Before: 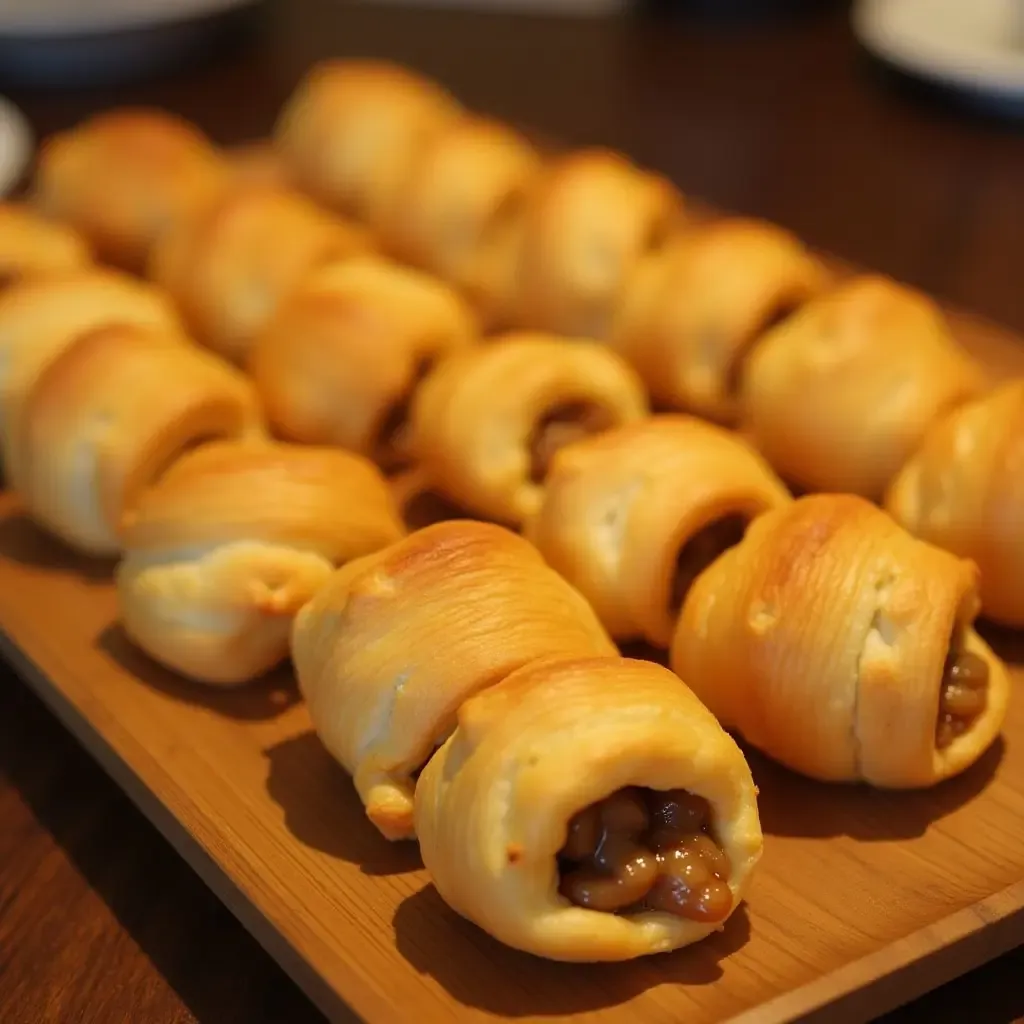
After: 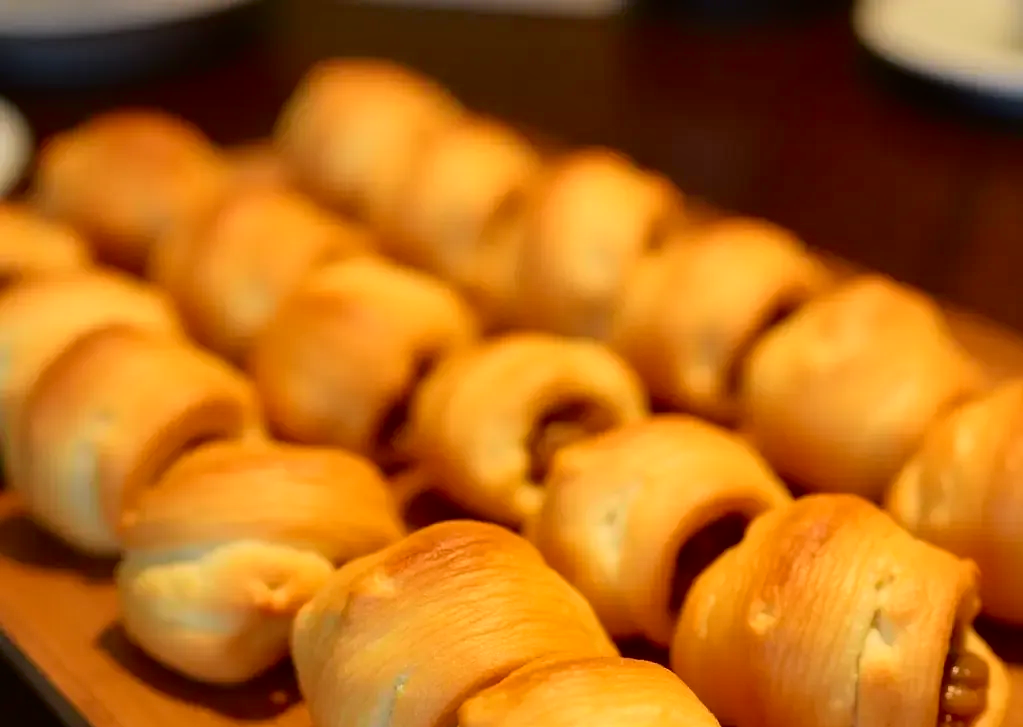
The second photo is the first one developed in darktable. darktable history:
exposure: compensate exposure bias true, compensate highlight preservation false
crop: right 0%, bottom 28.932%
shadows and highlights: white point adjustment 0.045, soften with gaussian
tone curve: curves: ch0 [(0, 0) (0.128, 0.068) (0.292, 0.274) (0.46, 0.482) (0.653, 0.717) (0.819, 0.869) (0.998, 0.969)]; ch1 [(0, 0) (0.384, 0.365) (0.463, 0.45) (0.486, 0.486) (0.503, 0.504) (0.517, 0.517) (0.549, 0.572) (0.583, 0.615) (0.672, 0.699) (0.774, 0.817) (1, 1)]; ch2 [(0, 0) (0.374, 0.344) (0.446, 0.443) (0.494, 0.5) (0.527, 0.529) (0.565, 0.591) (0.644, 0.682) (1, 1)], color space Lab, independent channels, preserve colors none
